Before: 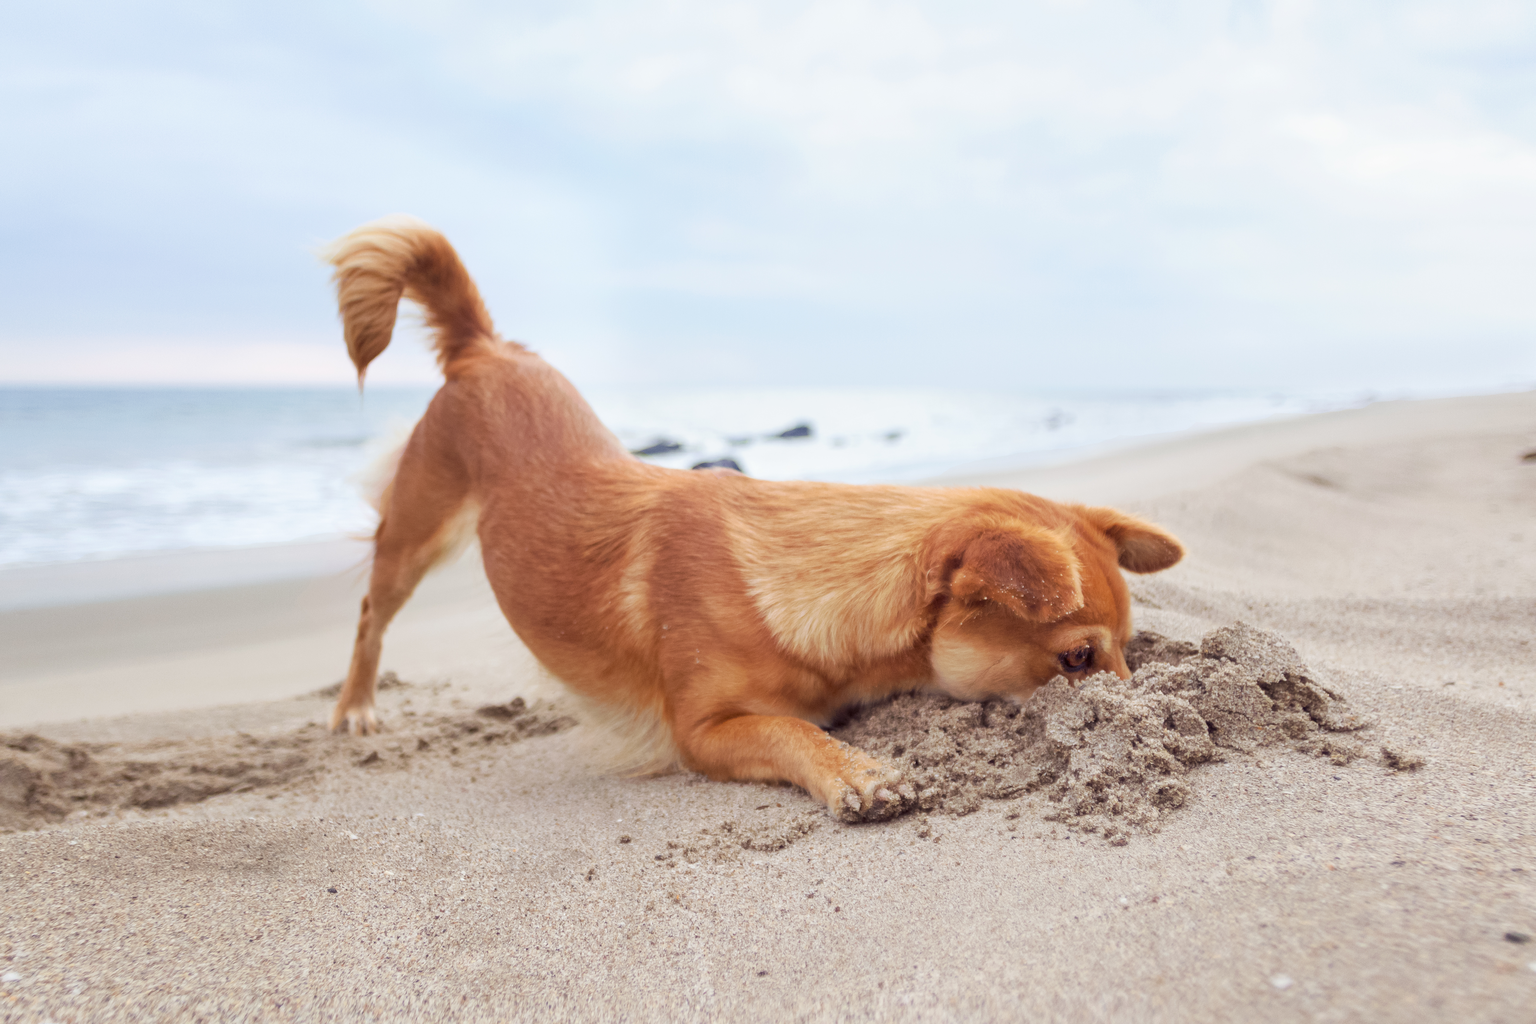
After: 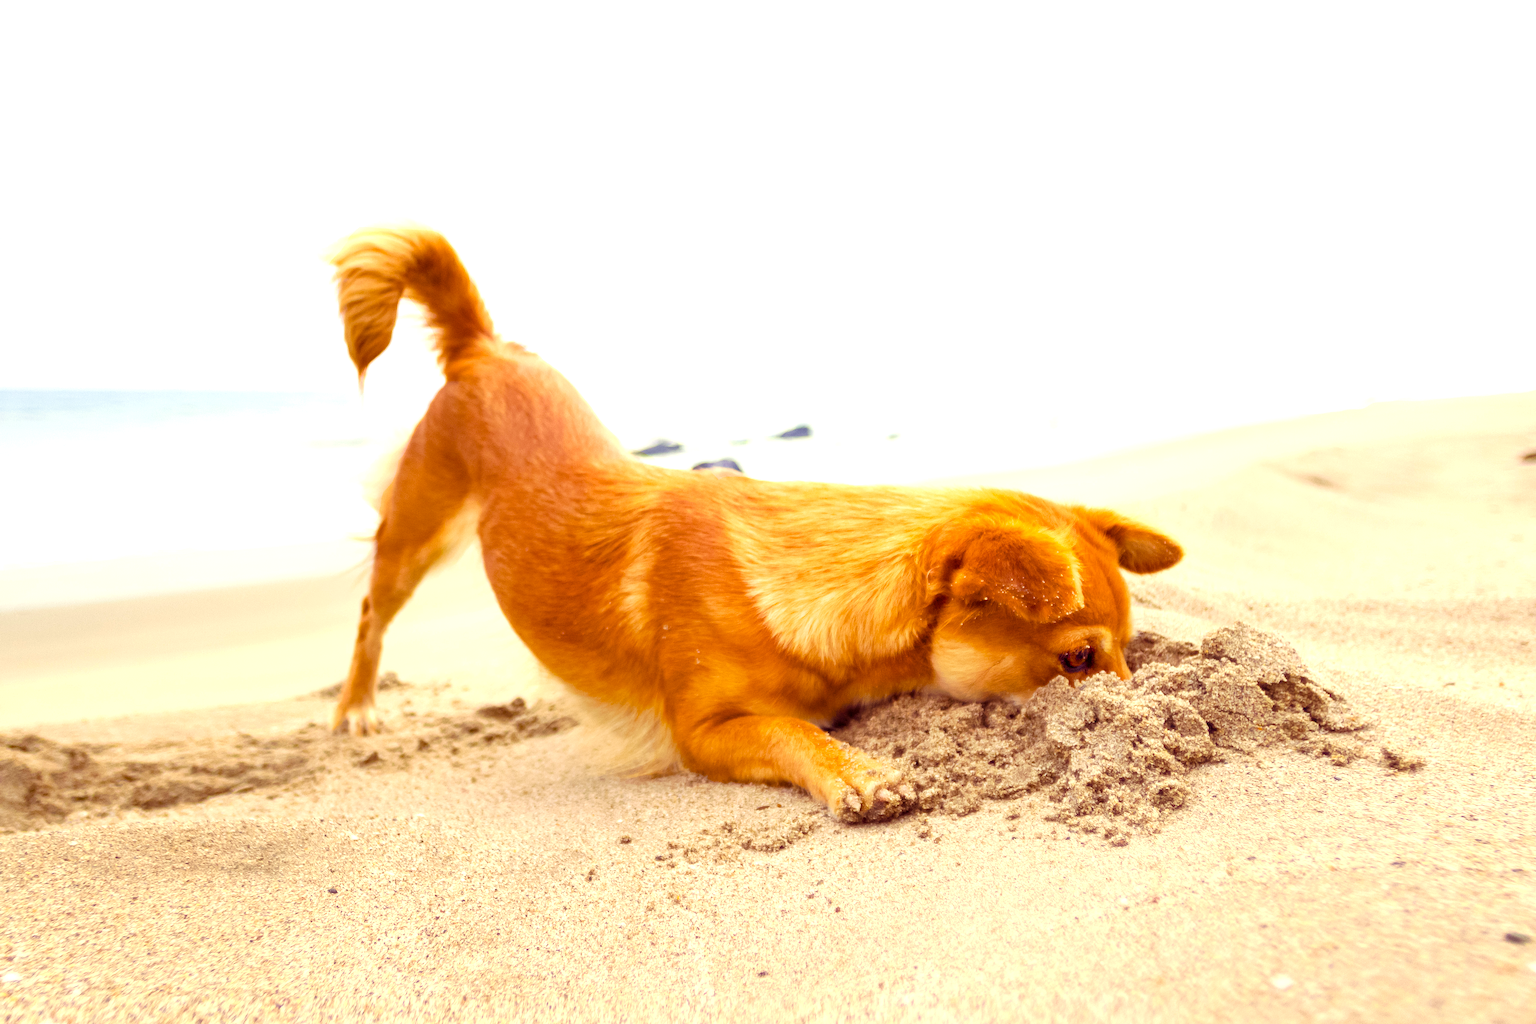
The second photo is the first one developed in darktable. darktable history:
contrast brightness saturation: saturation -0.044
color balance rgb: shadows lift › chroma 9.916%, shadows lift › hue 42.36°, perceptual saturation grading › global saturation 37.136%, perceptual saturation grading › shadows 35.311%, global vibrance 20%
tone equalizer: -8 EV -0.787 EV, -7 EV -0.689 EV, -6 EV -0.618 EV, -5 EV -0.411 EV, -3 EV 0.395 EV, -2 EV 0.6 EV, -1 EV 0.697 EV, +0 EV 0.776 EV
color correction: highlights a* 1.38, highlights b* 17.76
